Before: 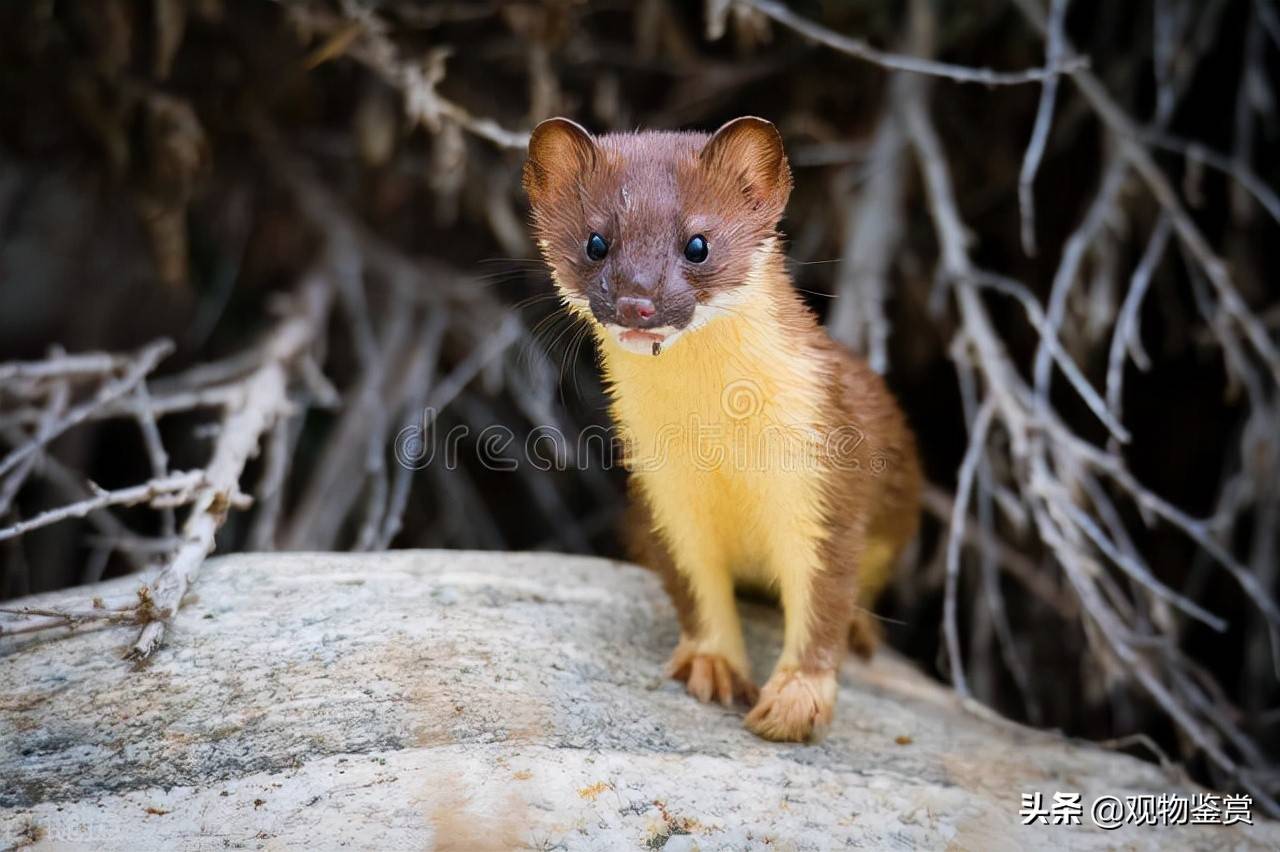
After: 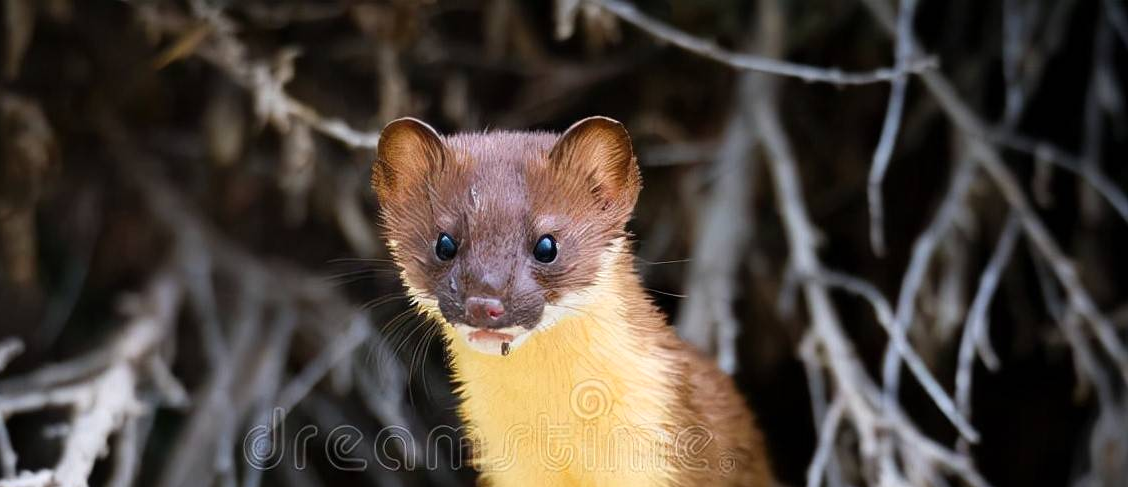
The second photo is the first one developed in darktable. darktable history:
crop and rotate: left 11.812%, bottom 42.776%
shadows and highlights: shadows -12.5, white point adjustment 4, highlights 28.33
